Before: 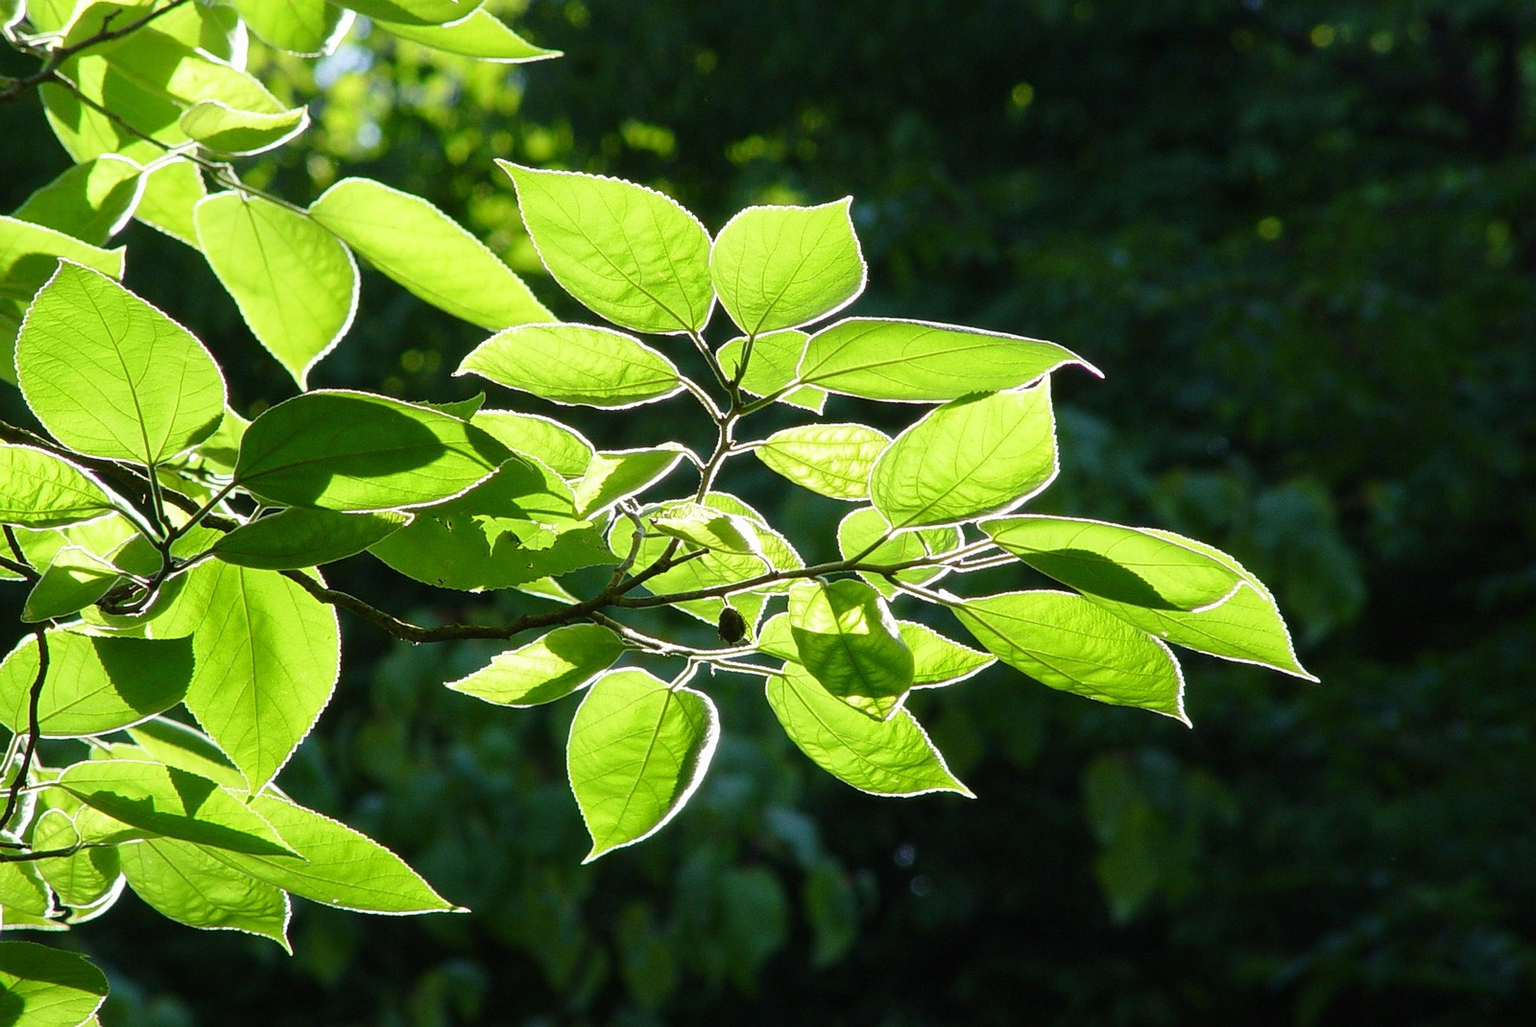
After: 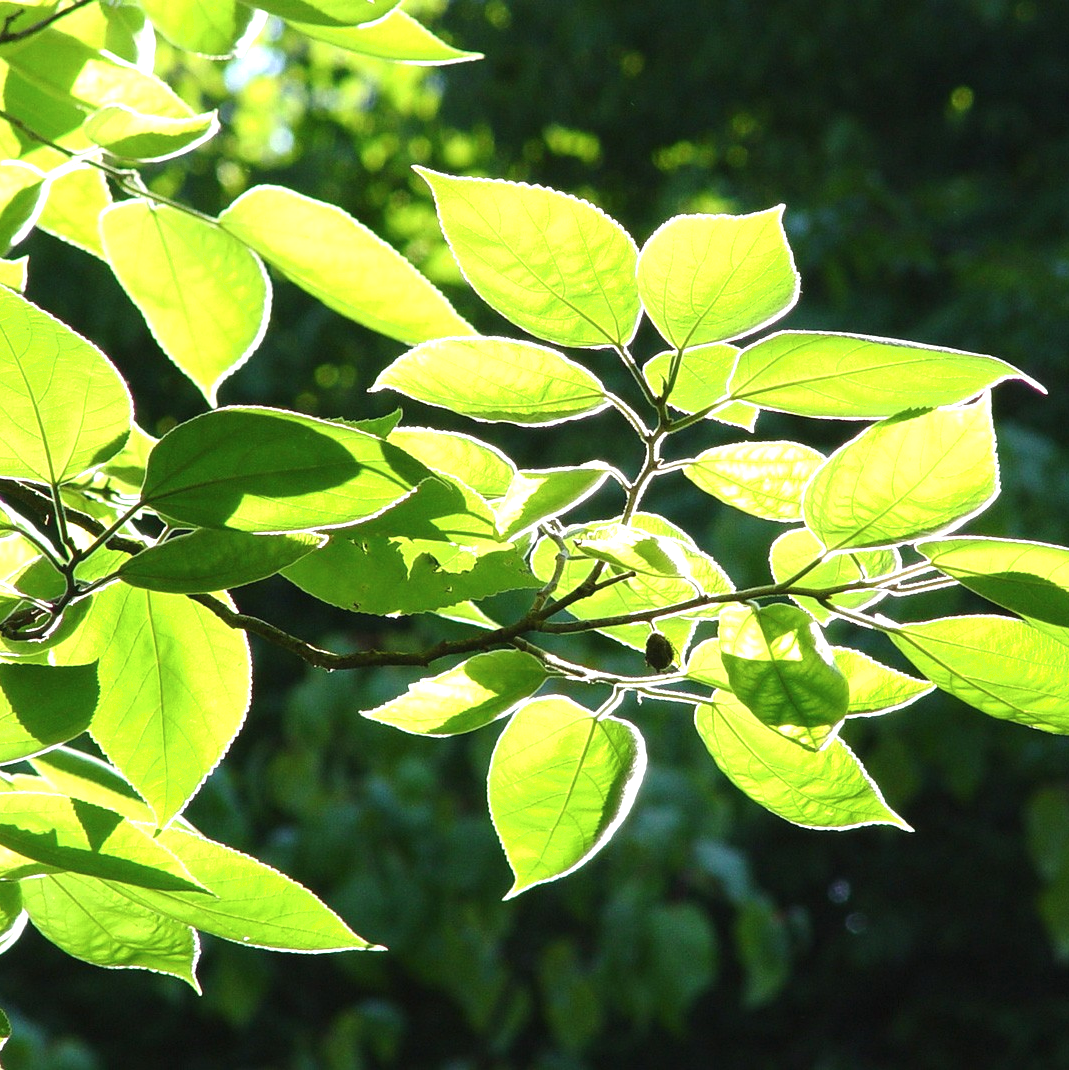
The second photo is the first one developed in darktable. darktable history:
exposure: black level correction -0.001, exposure 0.542 EV, compensate highlight preservation false
crop and rotate: left 6.482%, right 26.67%
shadows and highlights: shadows -13.32, white point adjustment 3.87, highlights 27.24
